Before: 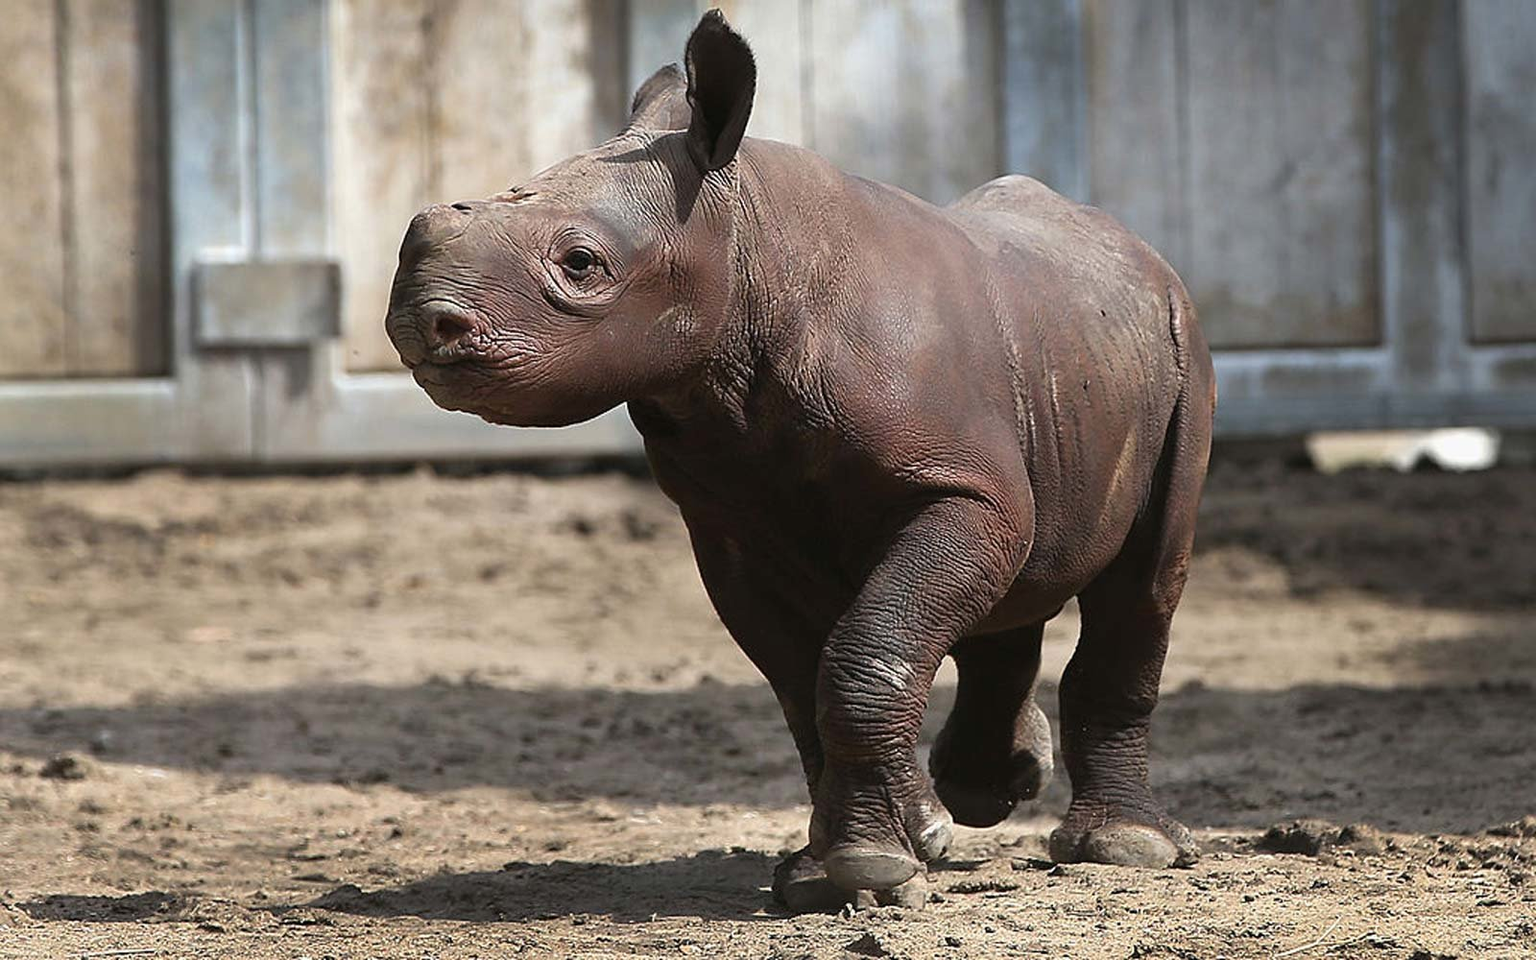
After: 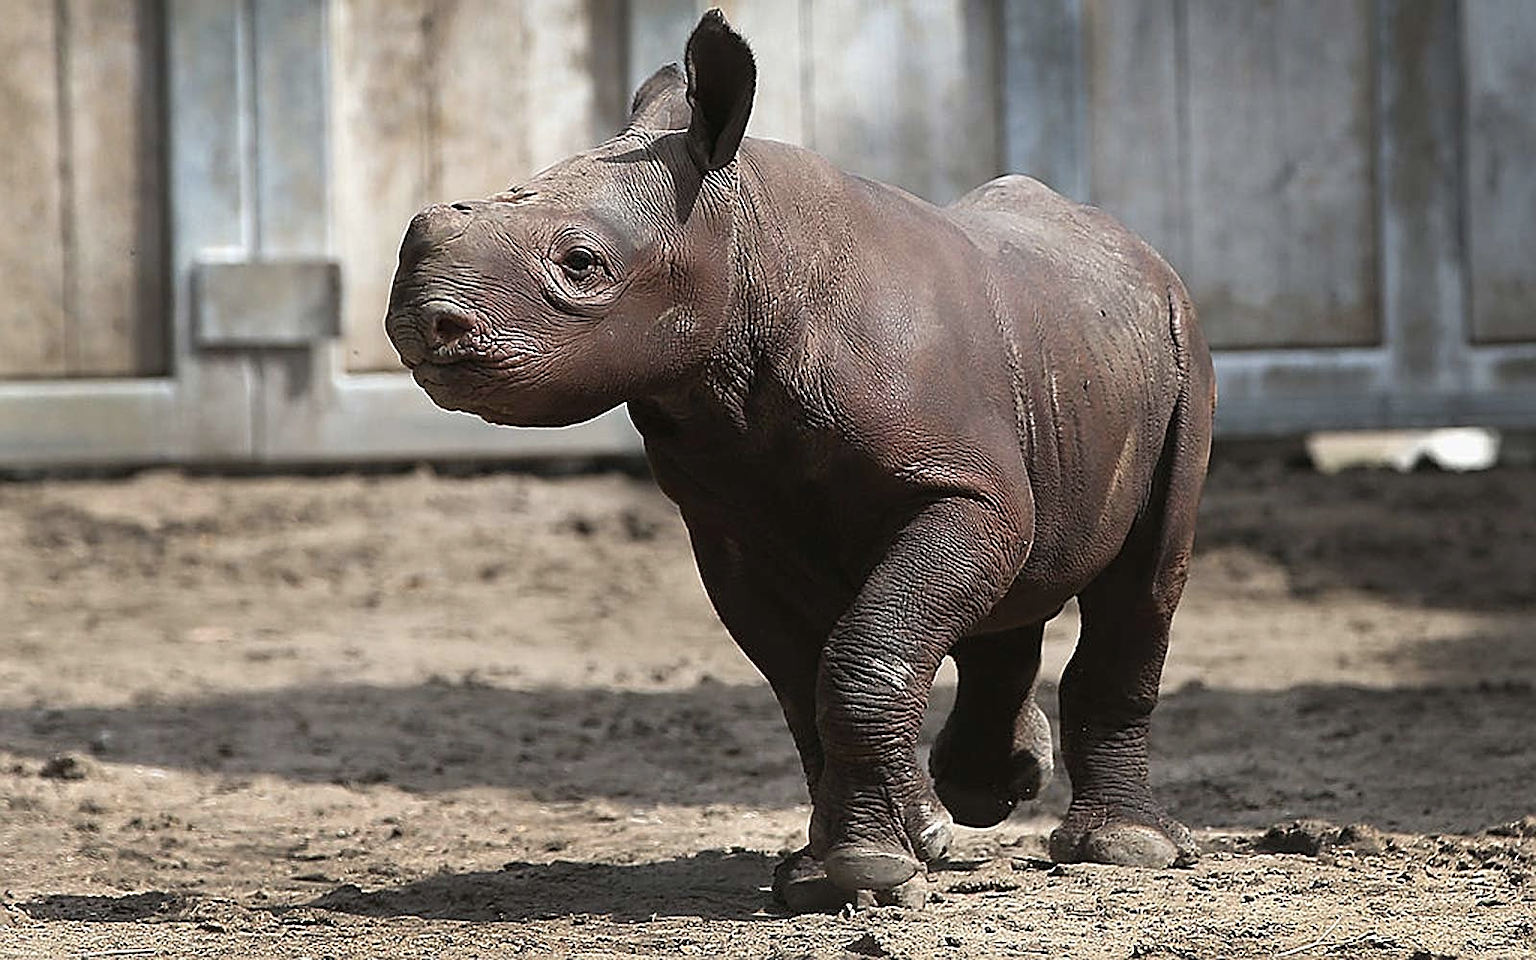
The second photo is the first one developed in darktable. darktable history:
contrast brightness saturation: saturation -0.17
sharpen: amount 0.6
